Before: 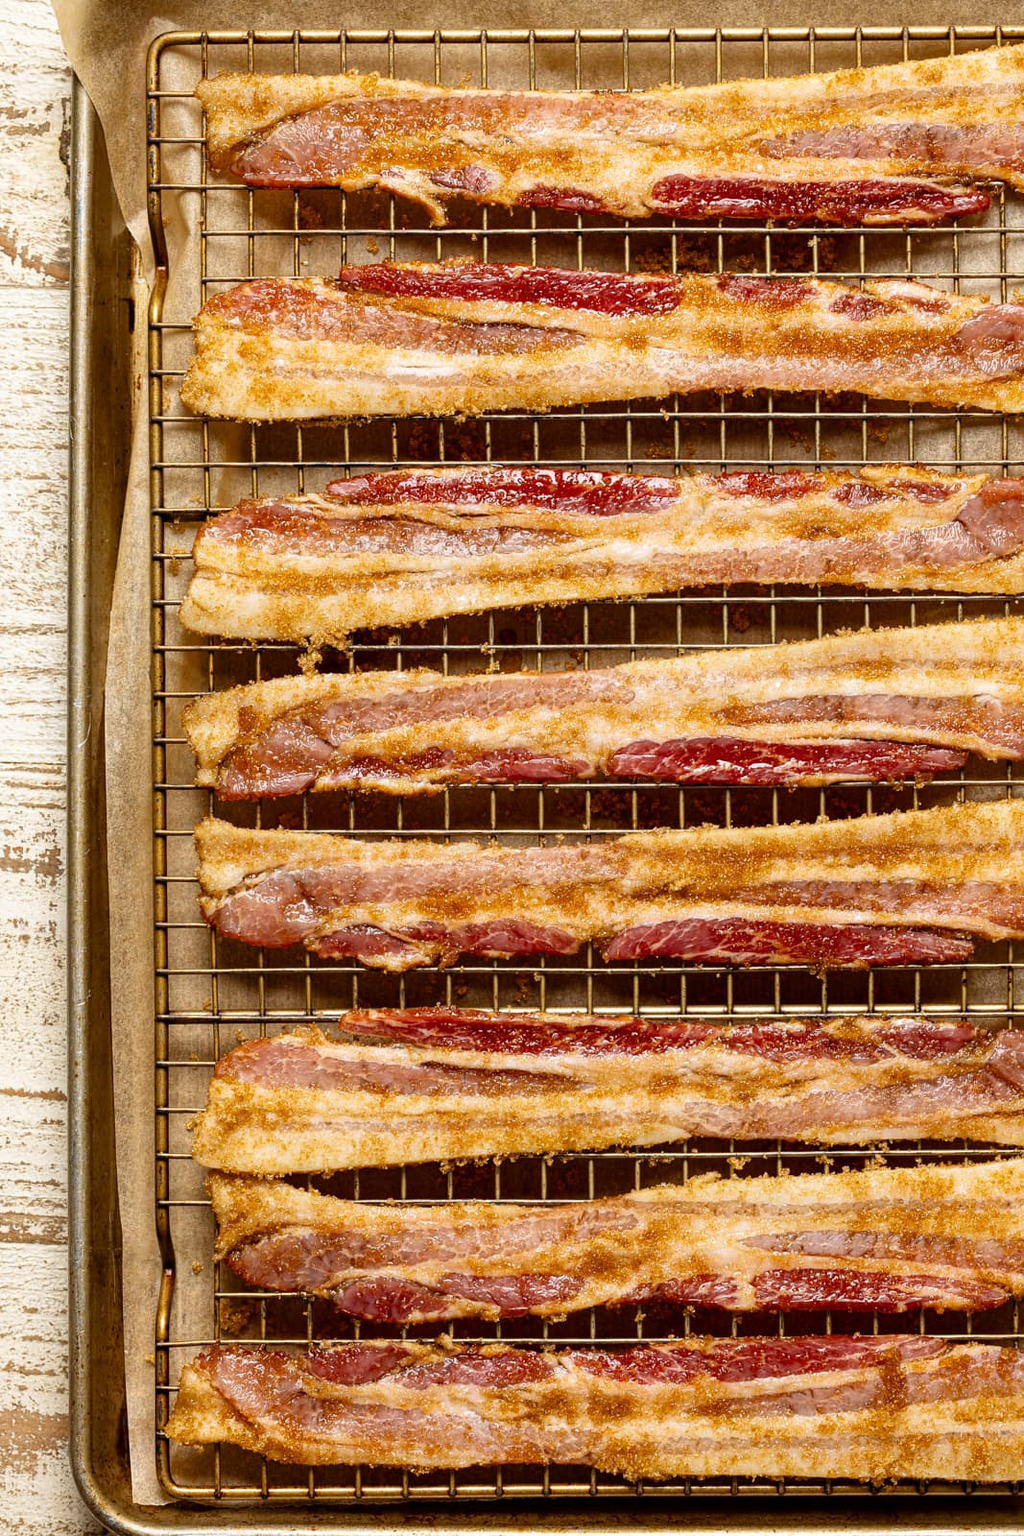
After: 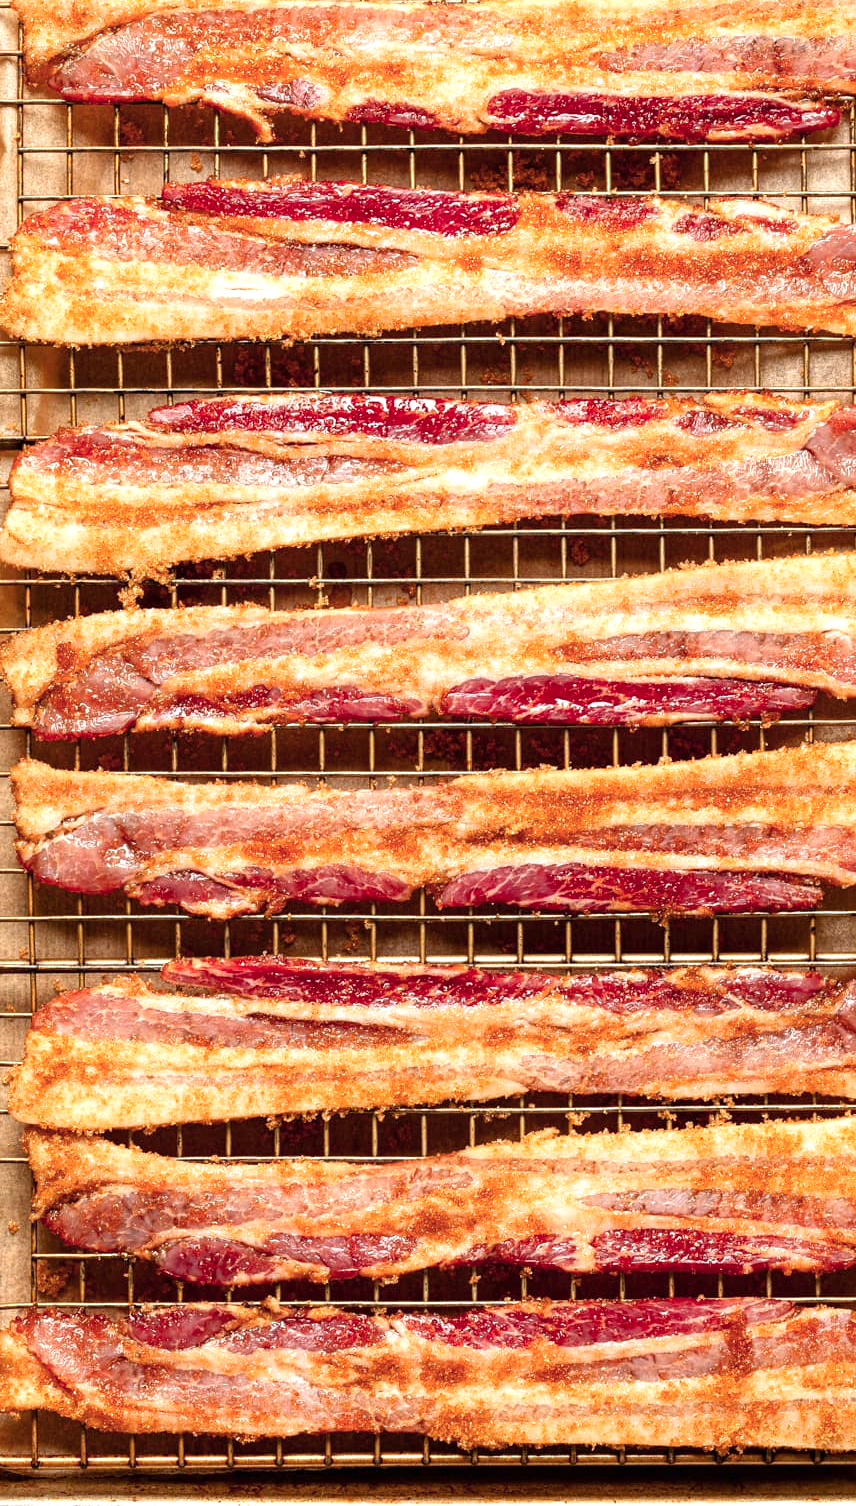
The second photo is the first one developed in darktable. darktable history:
color zones: curves: ch1 [(0.309, 0.524) (0.41, 0.329) (0.508, 0.509)]; ch2 [(0.25, 0.457) (0.75, 0.5)]
exposure: black level correction 0, exposure 0.5 EV, compensate exposure bias true, compensate highlight preservation false
crop and rotate: left 18.031%, top 5.848%, right 1.741%
